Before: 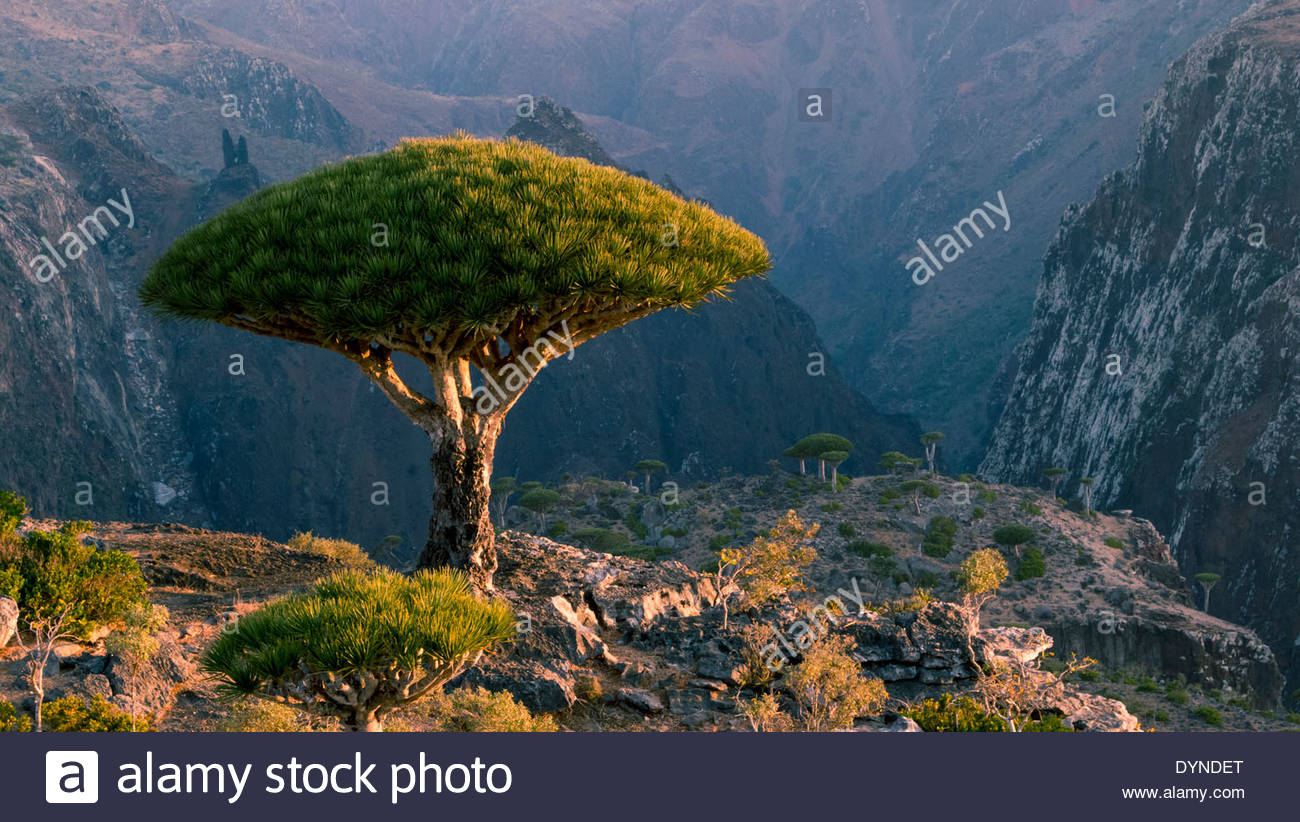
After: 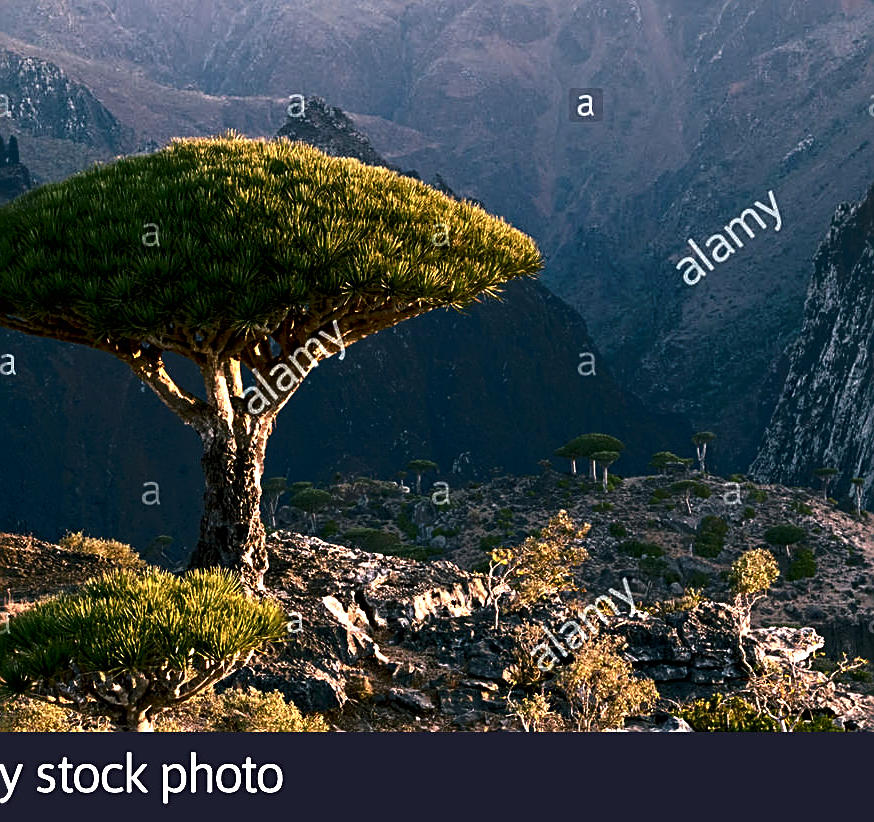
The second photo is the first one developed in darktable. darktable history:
base curve: curves: ch0 [(0, 0) (0.841, 0.609) (1, 1)]
crop and rotate: left 17.618%, right 15.077%
exposure: black level correction 0, exposure 0.699 EV, compensate highlight preservation false
contrast brightness saturation: contrast 0.282
tone curve: curves: ch0 [(0, 0) (0.003, 0.004) (0.011, 0.005) (0.025, 0.014) (0.044, 0.037) (0.069, 0.059) (0.1, 0.096) (0.136, 0.116) (0.177, 0.133) (0.224, 0.177) (0.277, 0.255) (0.335, 0.319) (0.399, 0.385) (0.468, 0.457) (0.543, 0.545) (0.623, 0.621) (0.709, 0.705) (0.801, 0.801) (0.898, 0.901) (1, 1)], color space Lab, linked channels, preserve colors none
shadows and highlights: shadows -13.33, white point adjustment 4.17, highlights 27.24
sharpen: radius 2.565, amount 0.696
